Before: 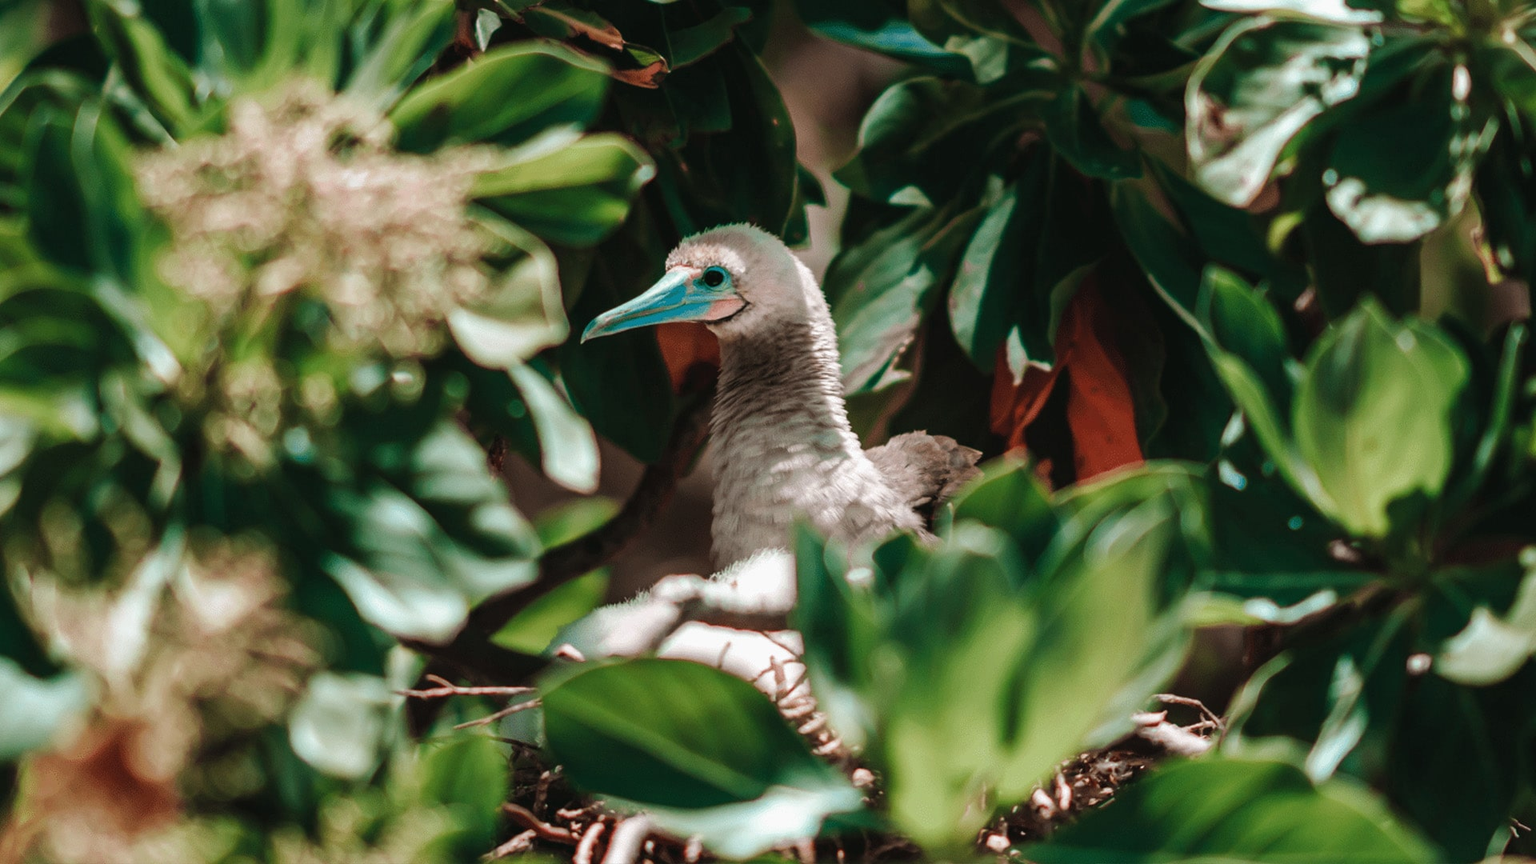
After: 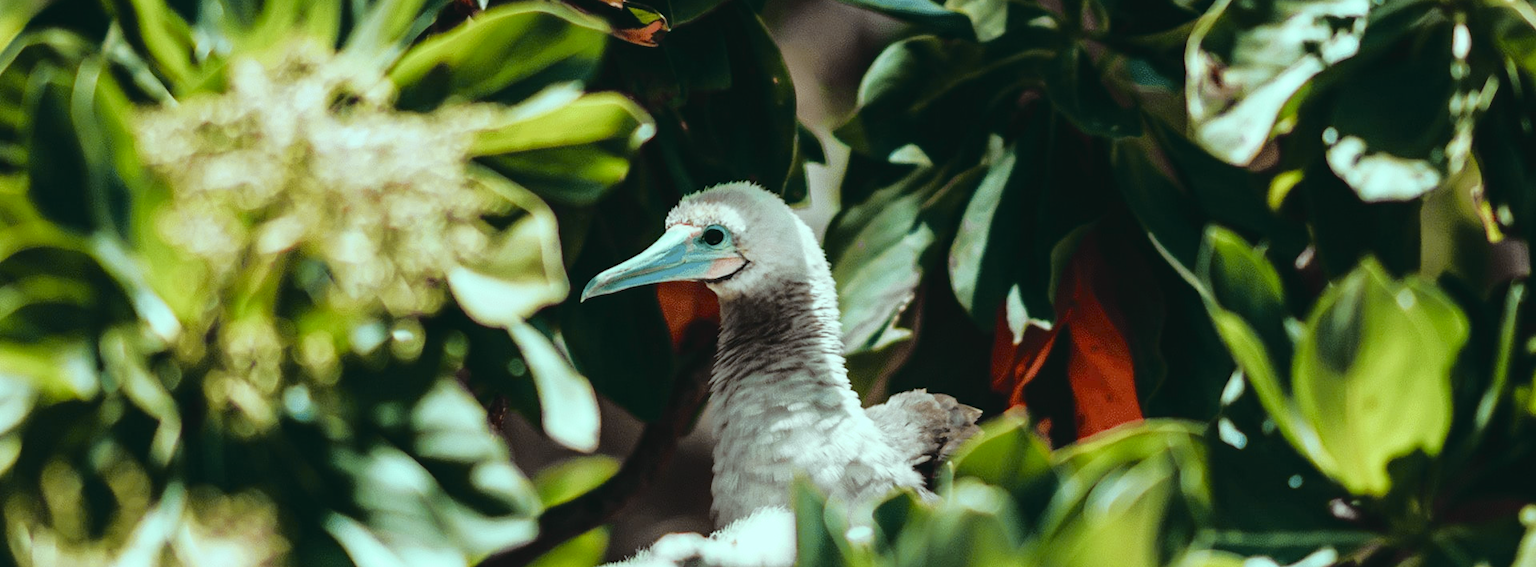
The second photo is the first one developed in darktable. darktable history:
tone curve: curves: ch0 [(0, 0.029) (0.168, 0.142) (0.359, 0.44) (0.469, 0.544) (0.634, 0.722) (0.858, 0.903) (1, 0.968)]; ch1 [(0, 0) (0.437, 0.453) (0.472, 0.47) (0.502, 0.502) (0.54, 0.534) (0.57, 0.592) (0.618, 0.66) (0.699, 0.749) (0.859, 0.899) (1, 1)]; ch2 [(0, 0) (0.33, 0.301) (0.421, 0.443) (0.476, 0.498) (0.505, 0.503) (0.547, 0.557) (0.586, 0.634) (0.608, 0.676) (1, 1)], color space Lab, independent channels, preserve colors none
crop and rotate: top 4.848%, bottom 29.503%
color balance: mode lift, gamma, gain (sRGB), lift [0.997, 0.979, 1.021, 1.011], gamma [1, 1.084, 0.916, 0.998], gain [1, 0.87, 1.13, 1.101], contrast 4.55%, contrast fulcrum 38.24%, output saturation 104.09%
